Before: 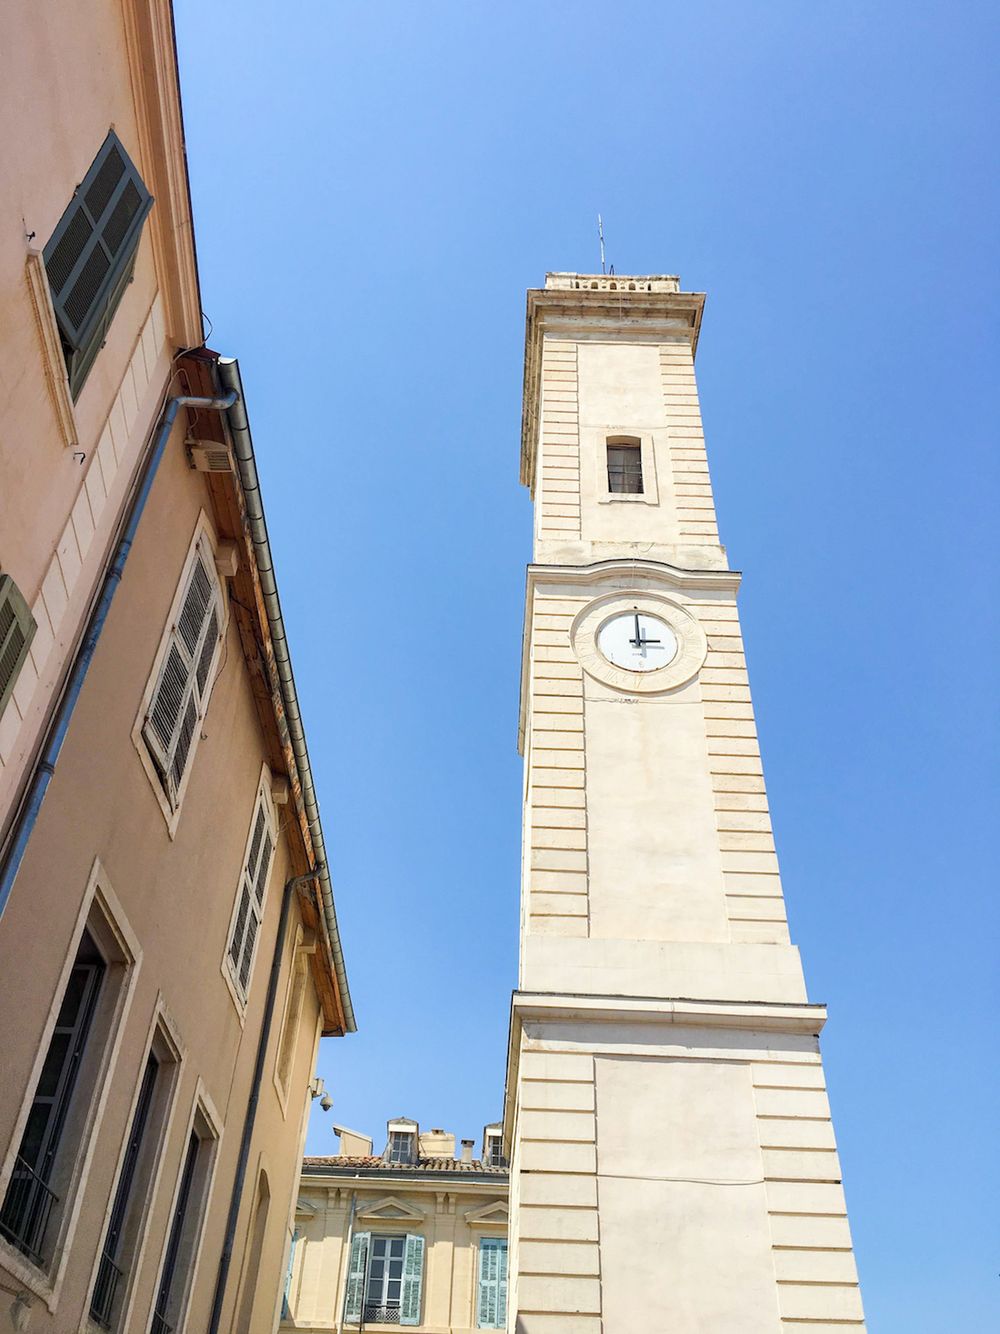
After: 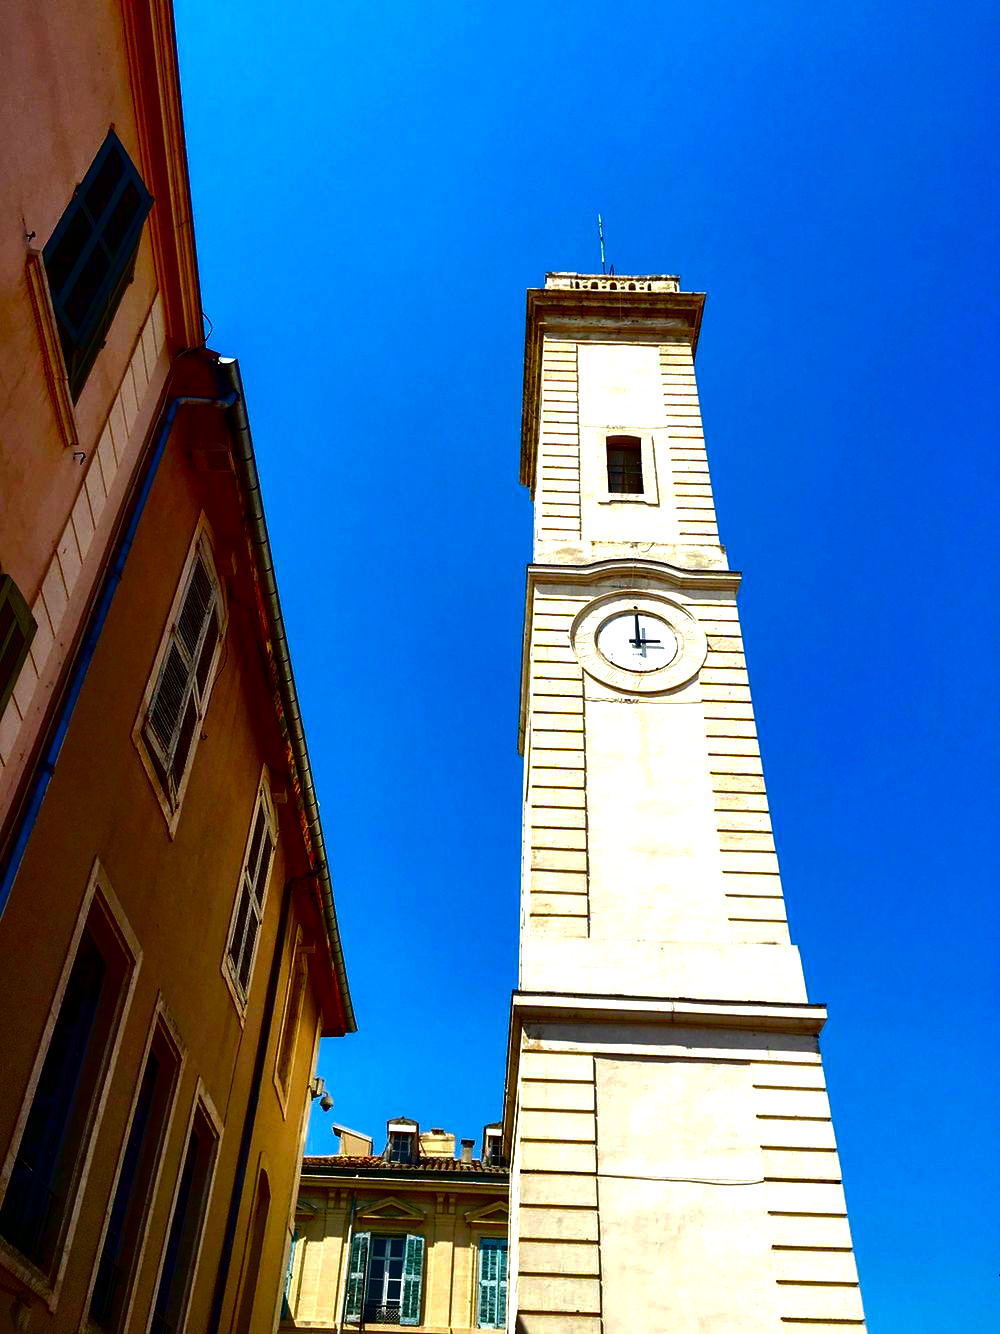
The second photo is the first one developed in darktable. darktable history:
contrast brightness saturation: brightness -1, saturation 1
tone equalizer: -8 EV -0.417 EV, -7 EV -0.389 EV, -6 EV -0.333 EV, -5 EV -0.222 EV, -3 EV 0.222 EV, -2 EV 0.333 EV, -1 EV 0.389 EV, +0 EV 0.417 EV, edges refinement/feathering 500, mask exposure compensation -1.57 EV, preserve details no
